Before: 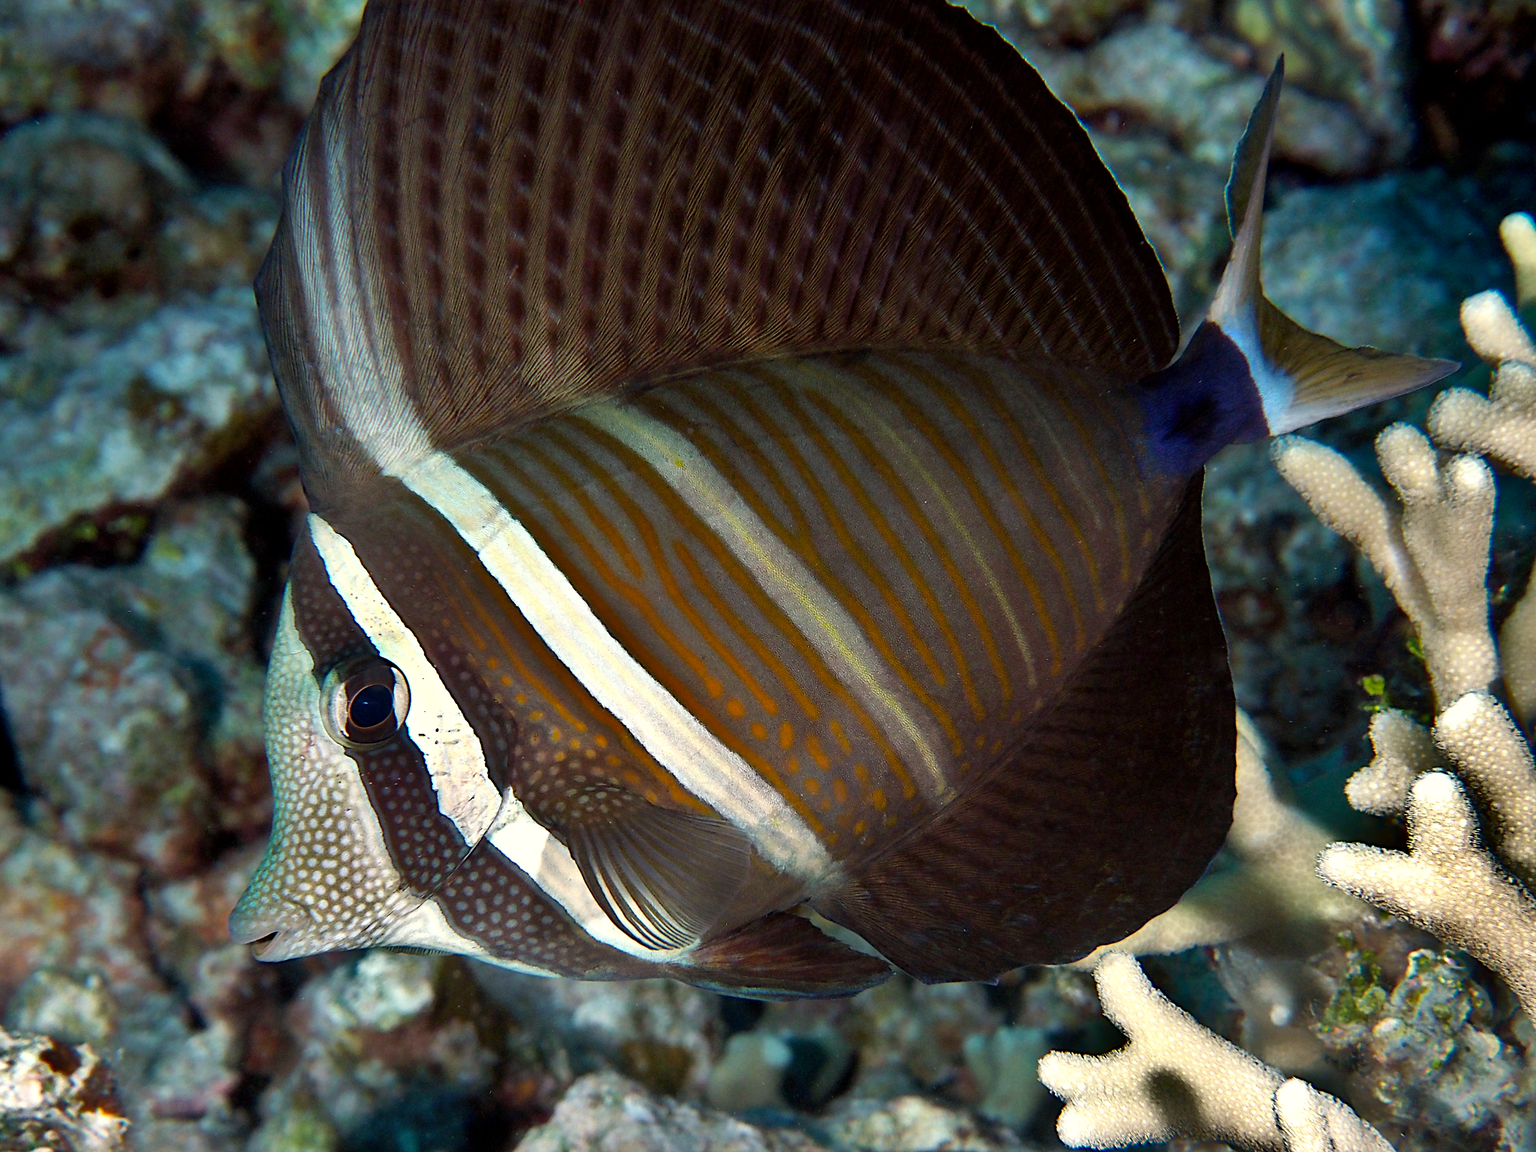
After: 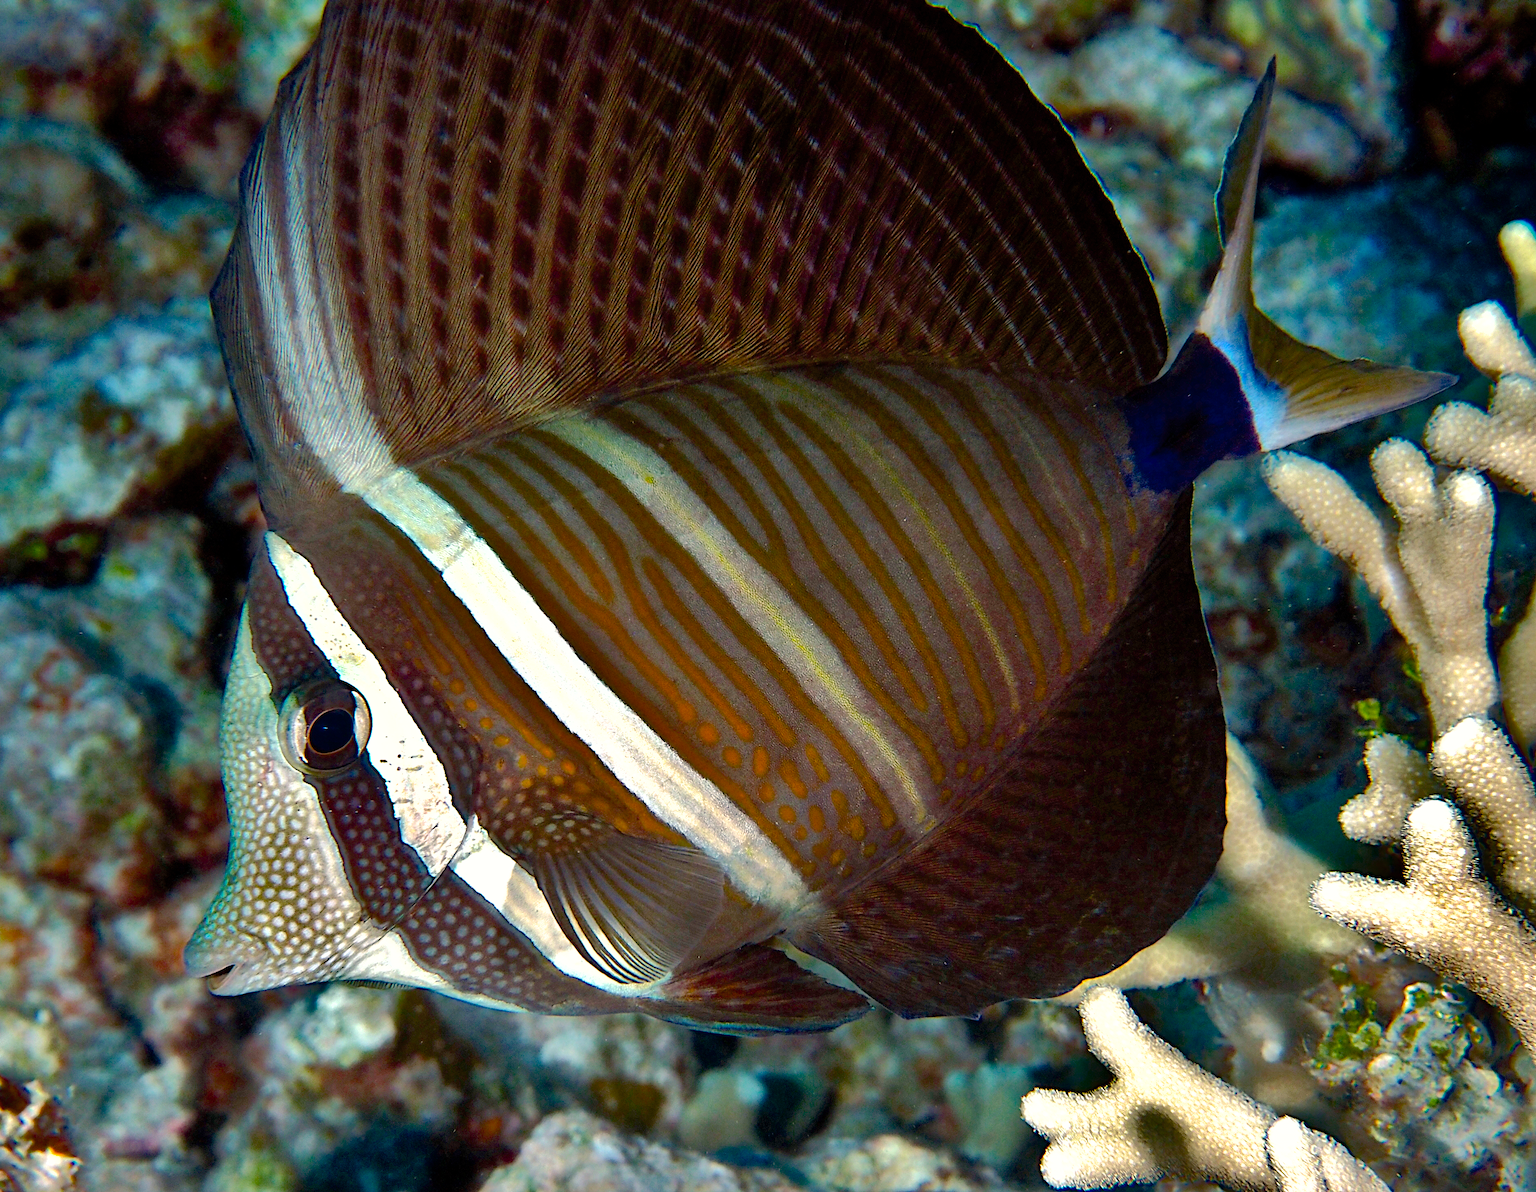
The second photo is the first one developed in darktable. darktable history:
shadows and highlights: shadows 39.24, highlights -60.09
crop and rotate: left 3.372%
contrast brightness saturation: contrast 0.098, brightness 0.037, saturation 0.094
color balance rgb: highlights gain › luminance 17.708%, linear chroma grading › global chroma 1.875%, linear chroma grading › mid-tones -0.906%, perceptual saturation grading › global saturation 20%, perceptual saturation grading › highlights -25.836%, perceptual saturation grading › shadows 24.538%, saturation formula JzAzBz (2021)
